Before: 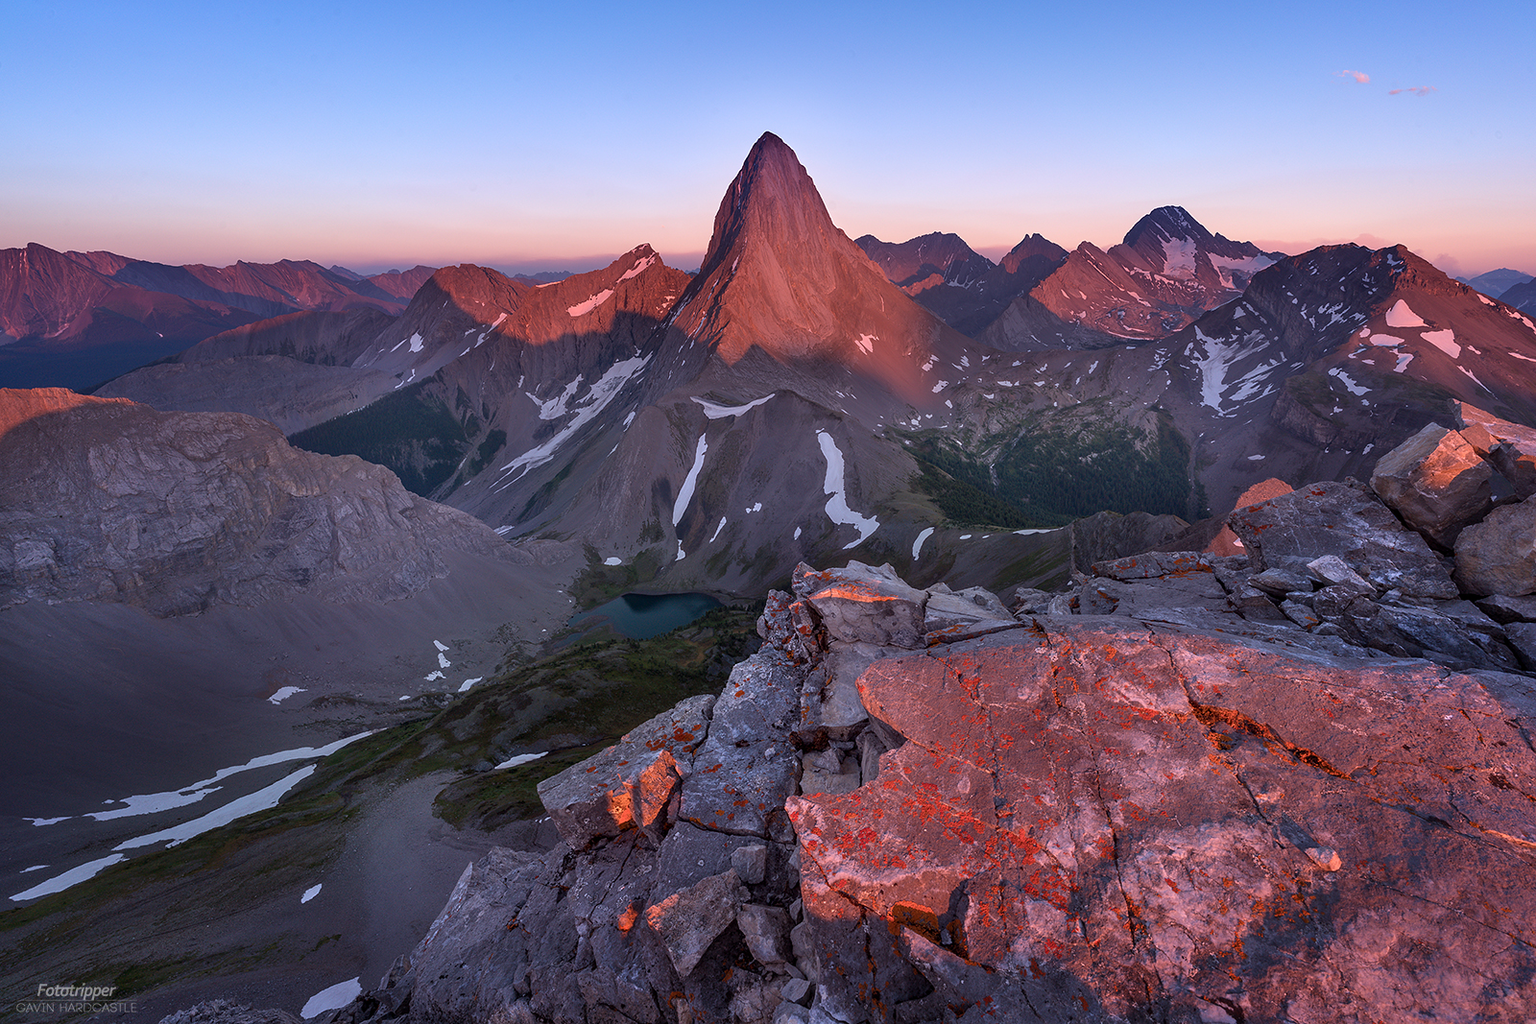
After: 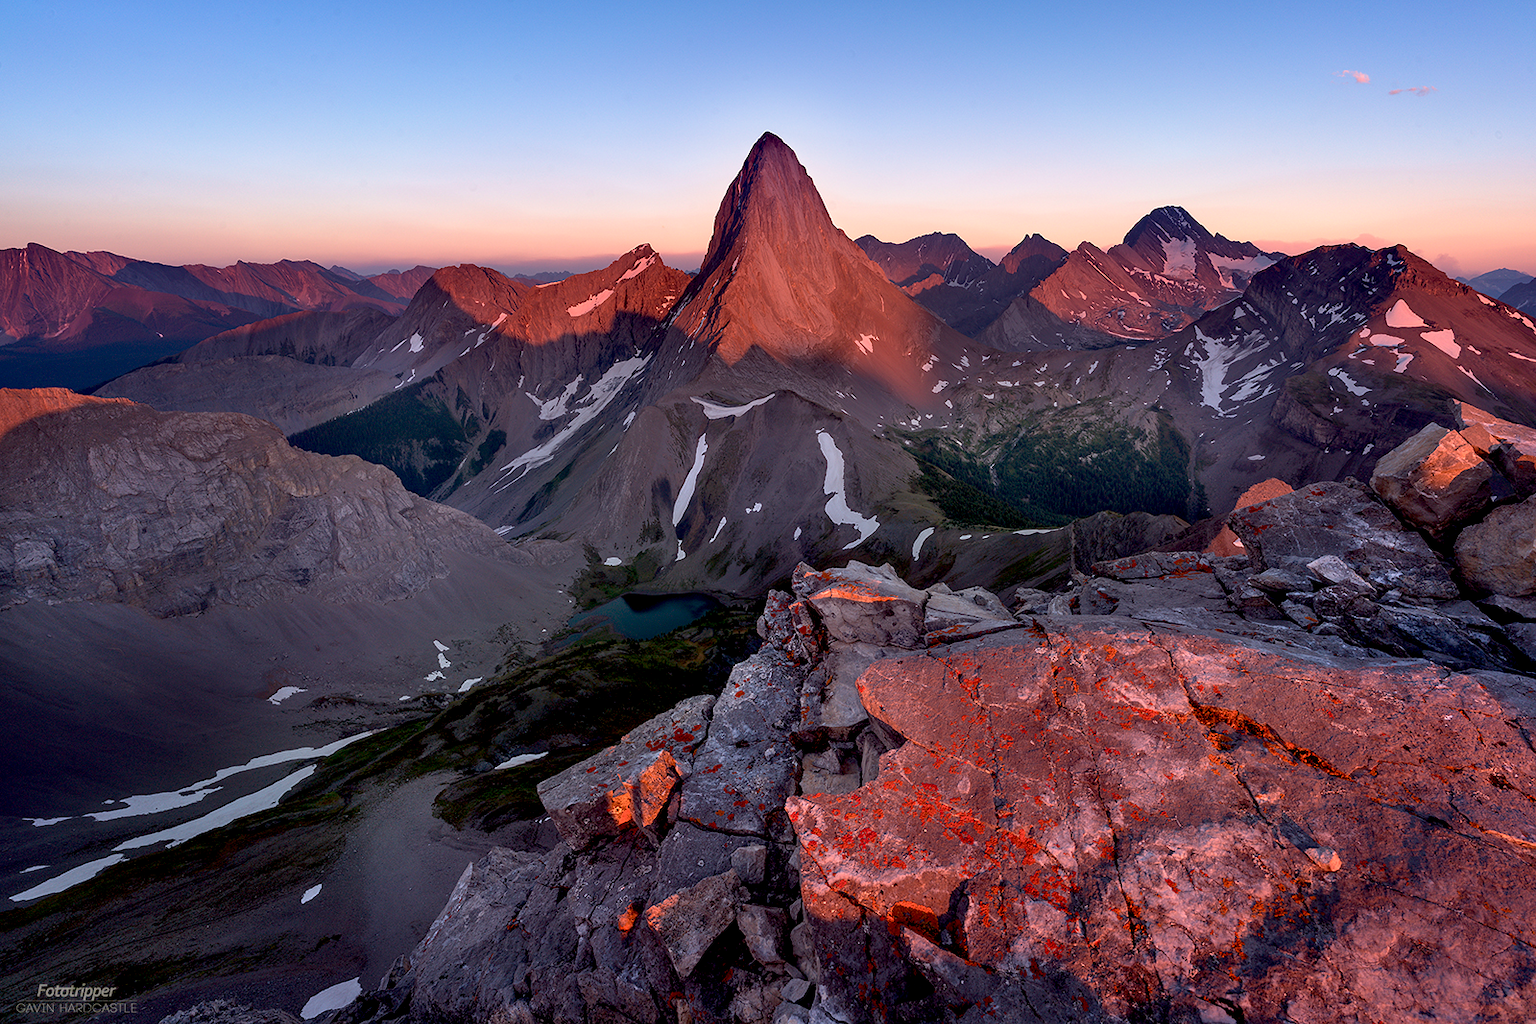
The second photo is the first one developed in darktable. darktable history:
base curve: curves: ch0 [(0.017, 0) (0.425, 0.441) (0.844, 0.933) (1, 1)], preserve colors none
white balance: red 1.029, blue 0.92
